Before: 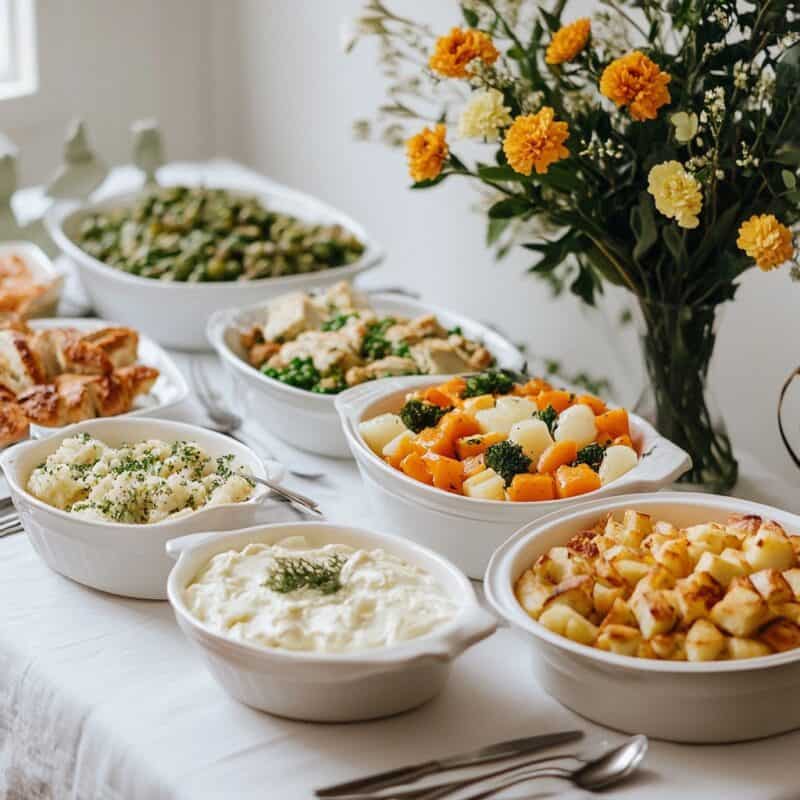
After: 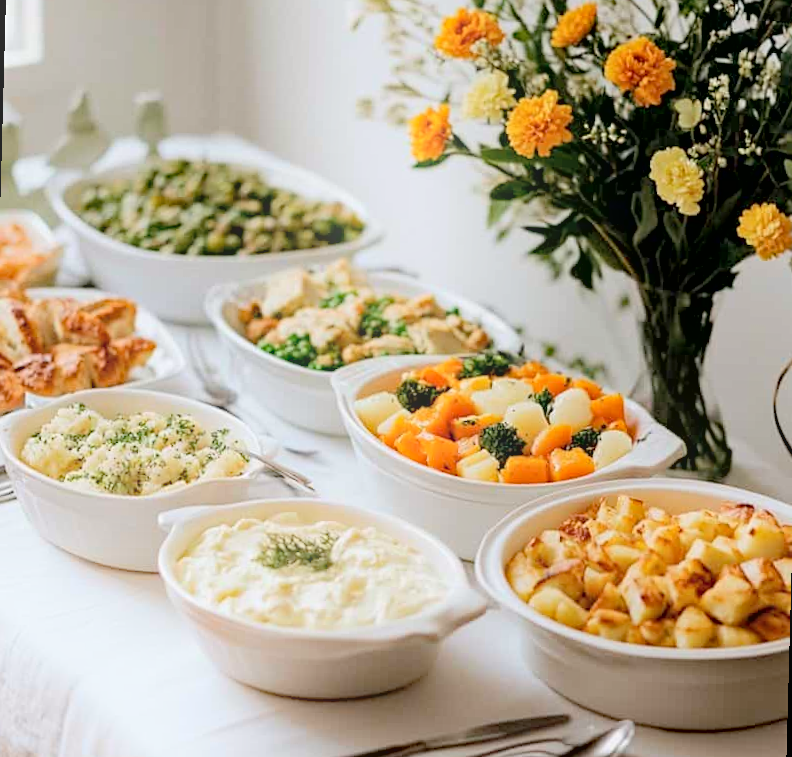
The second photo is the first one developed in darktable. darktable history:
haze removal: compatibility mode true, adaptive false
sharpen: amount 0.2
contrast brightness saturation: brightness -0.09
exposure: black level correction 0.007, compensate highlight preservation false
bloom: size 16%, threshold 98%, strength 20%
rotate and perspective: rotation 1.57°, crop left 0.018, crop right 0.982, crop top 0.039, crop bottom 0.961
global tonemap: drago (0.7, 100)
